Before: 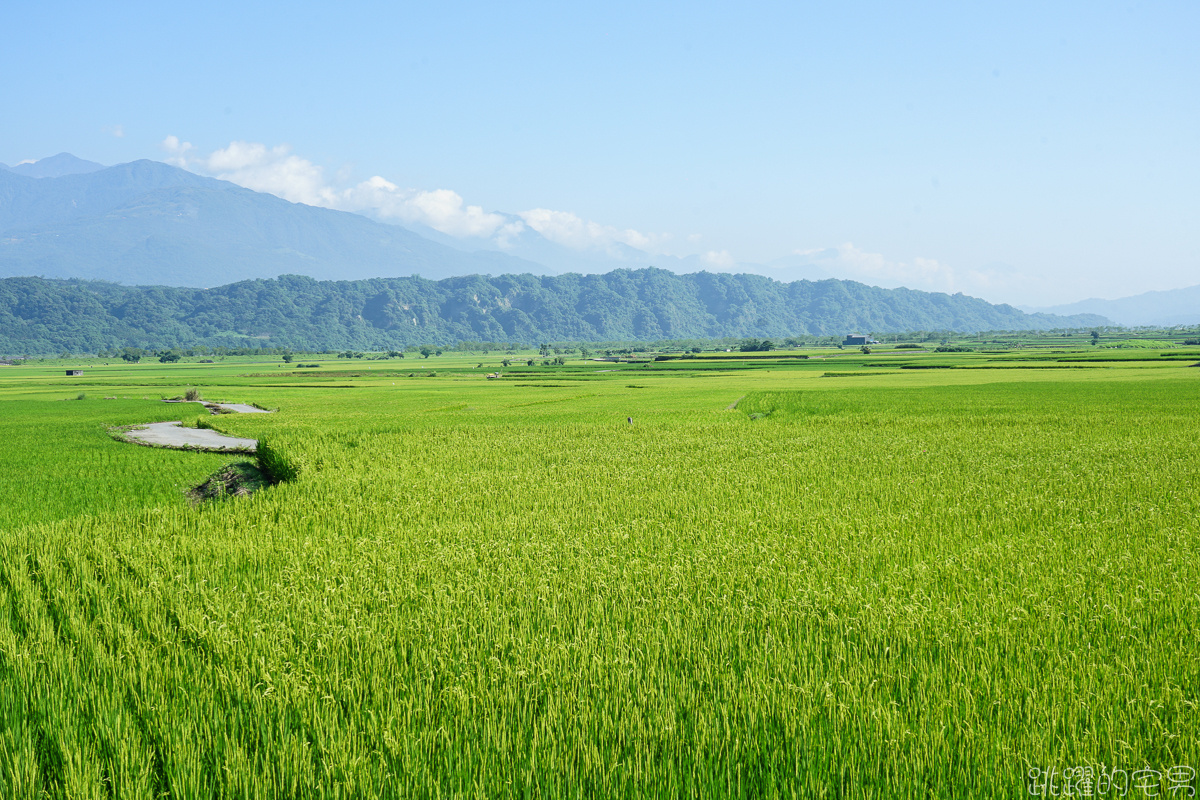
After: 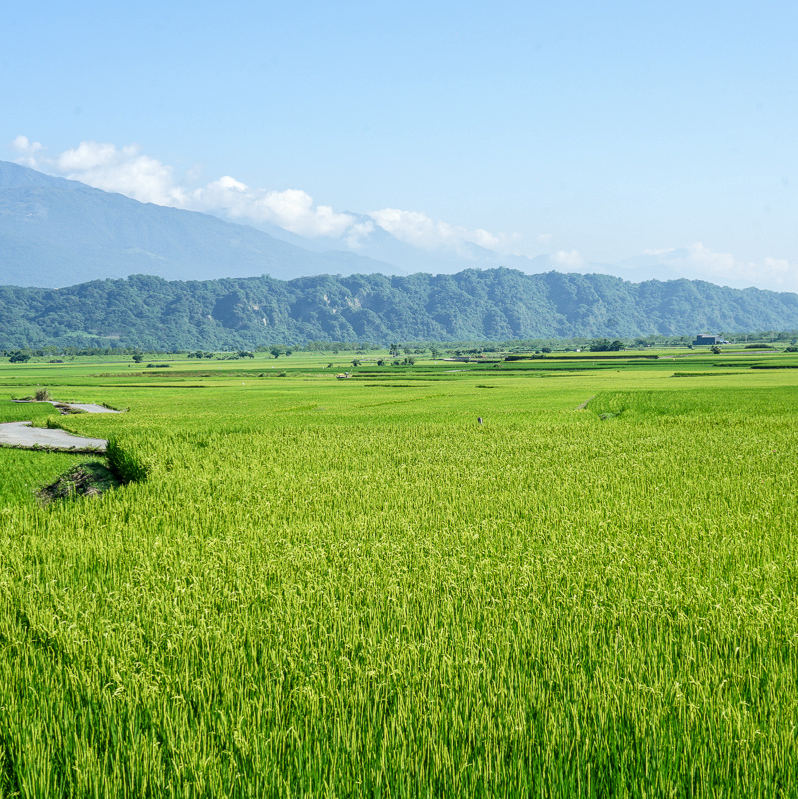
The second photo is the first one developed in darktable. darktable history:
local contrast: on, module defaults
crop and rotate: left 12.544%, right 20.909%
